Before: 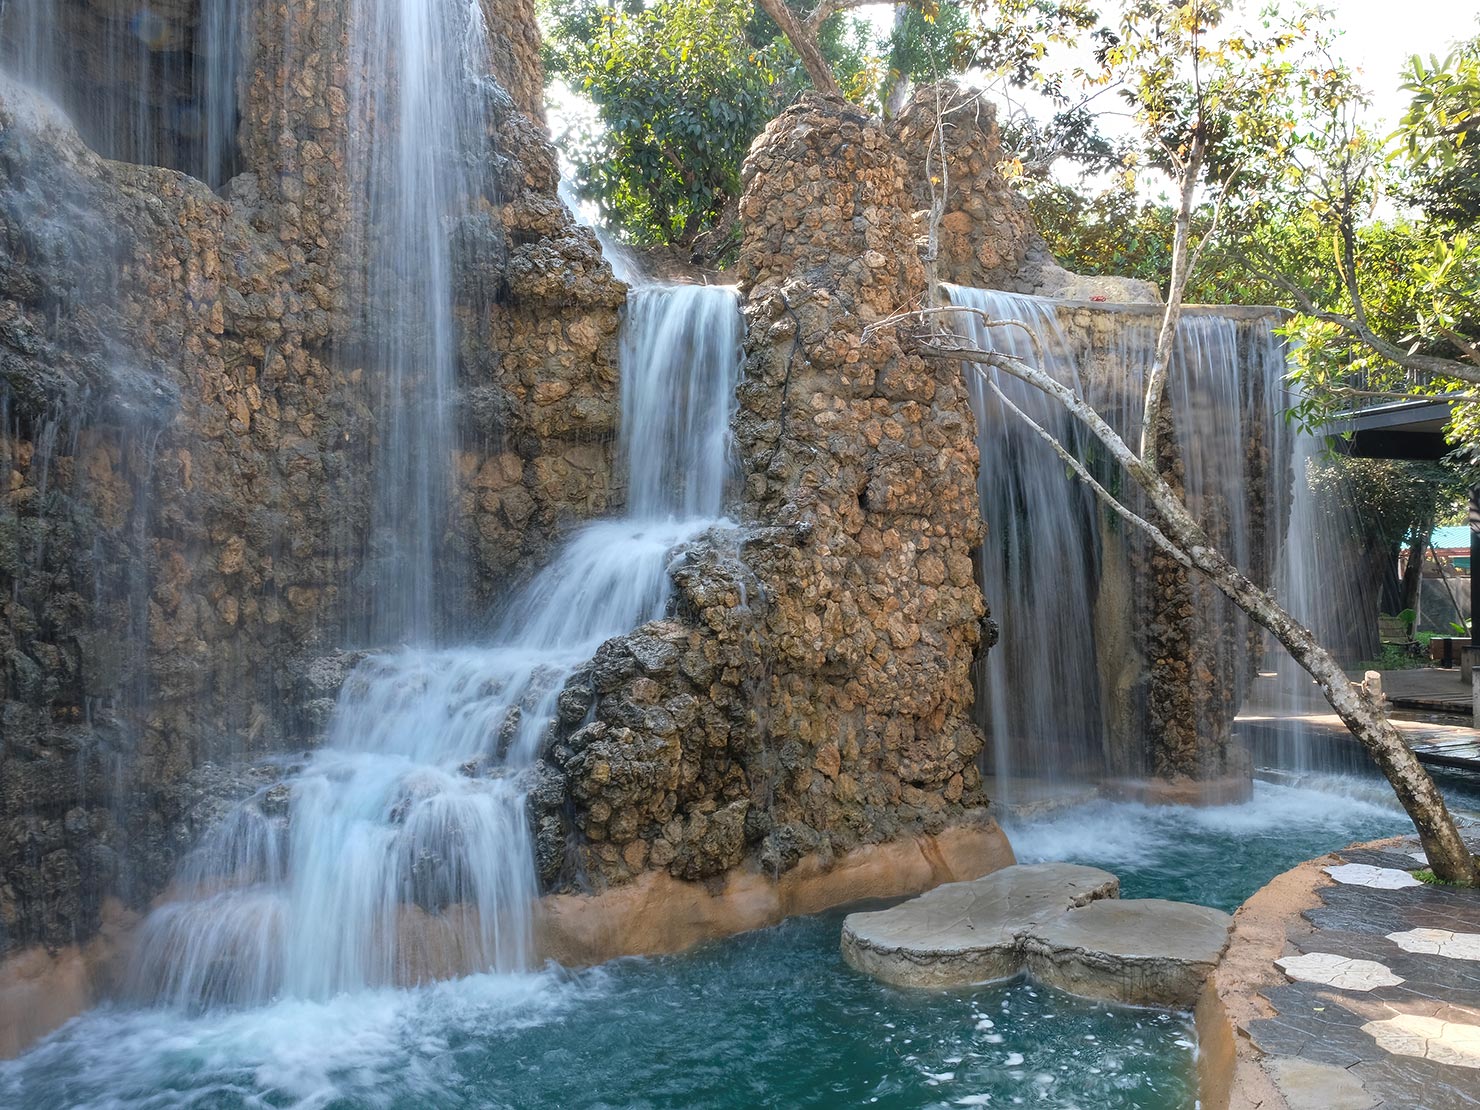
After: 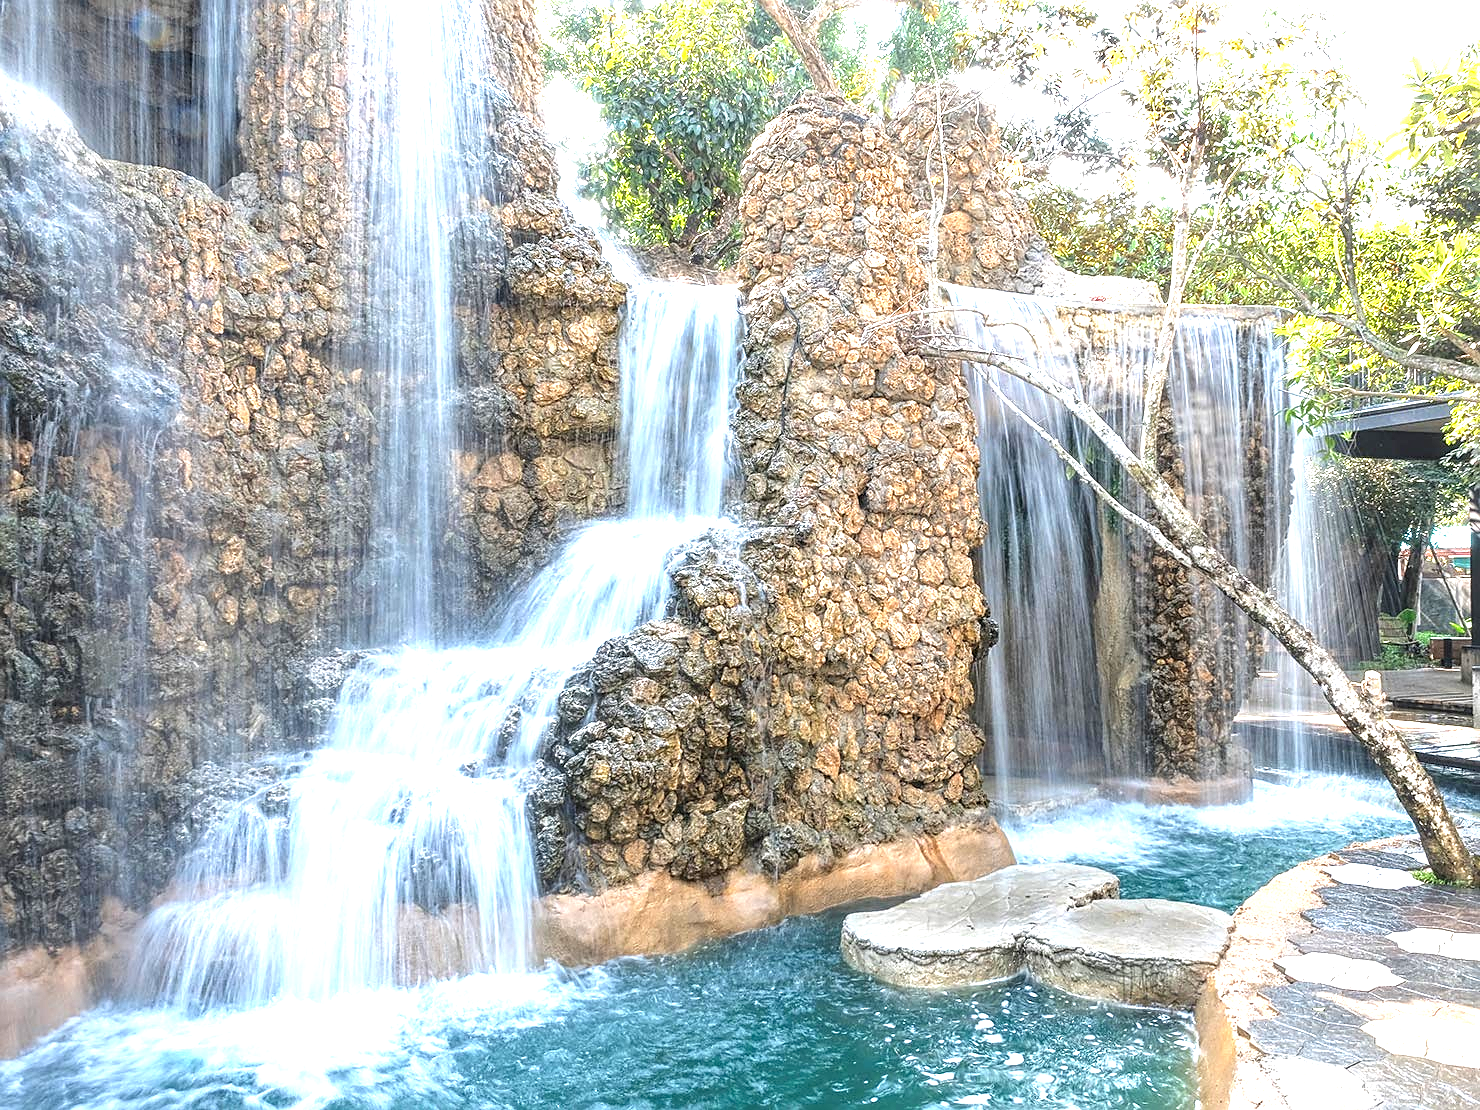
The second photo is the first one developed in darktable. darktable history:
local contrast: on, module defaults
sharpen: on, module defaults
exposure: black level correction 0, exposure 1.616 EV, compensate highlight preservation false
